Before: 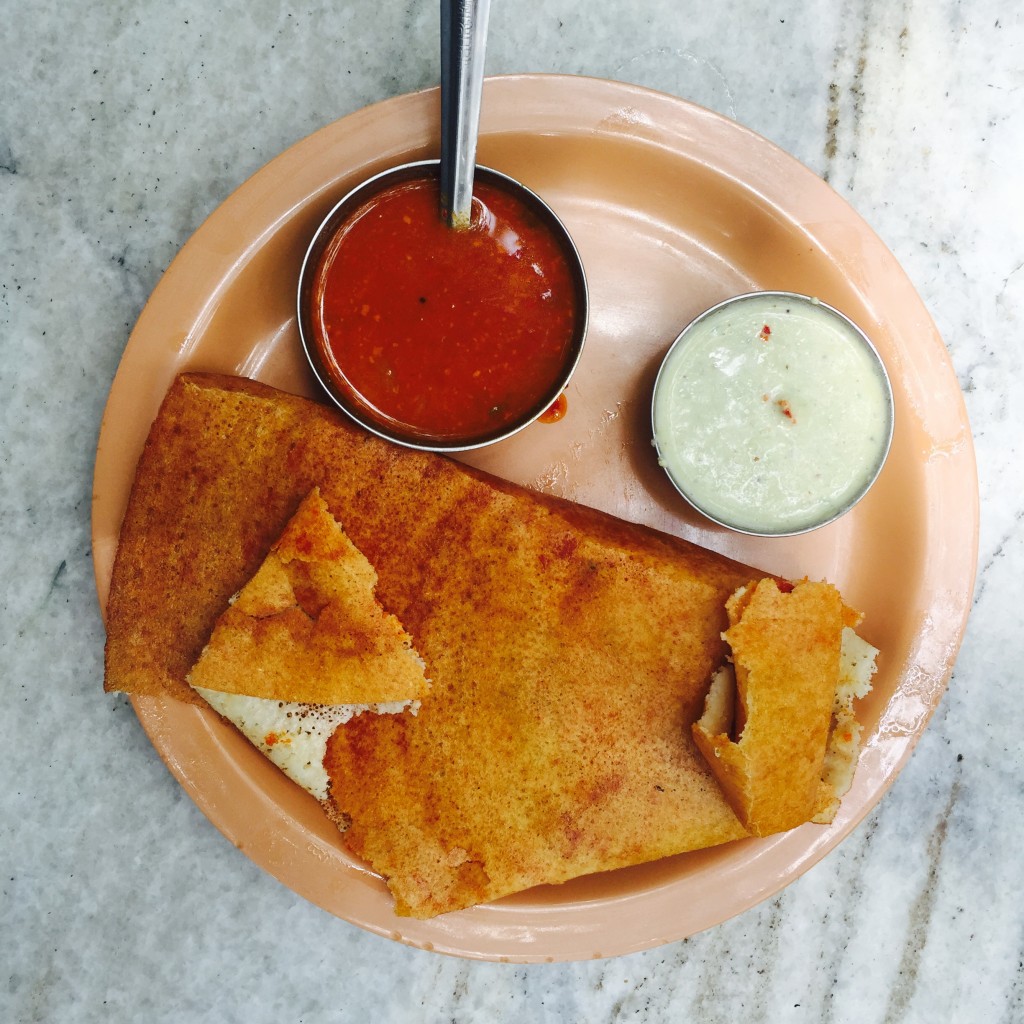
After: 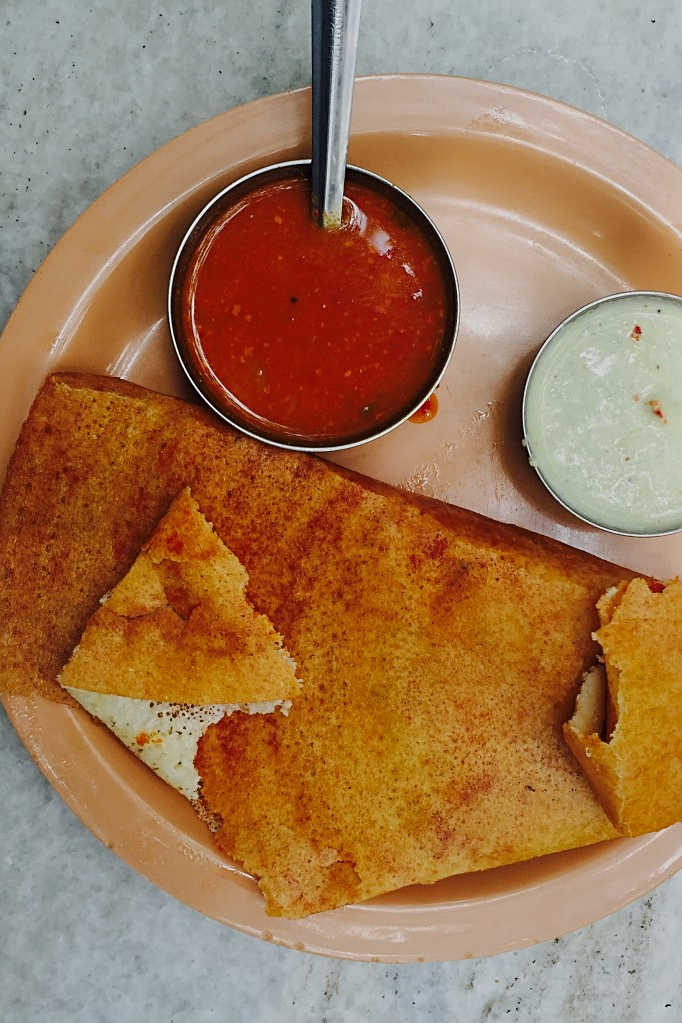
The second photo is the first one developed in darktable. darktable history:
sharpen: on, module defaults
exposure: black level correction 0.001, exposure -0.2 EV, compensate highlight preservation false
filmic rgb: black relative exposure -15 EV, white relative exposure 3 EV, threshold 6 EV, target black luminance 0%, hardness 9.27, latitude 99%, contrast 0.912, shadows ↔ highlights balance 0.505%, add noise in highlights 0, color science v3 (2019), use custom middle-gray values true, iterations of high-quality reconstruction 0, contrast in highlights soft, enable highlight reconstruction true
crop and rotate: left 12.648%, right 20.685%
